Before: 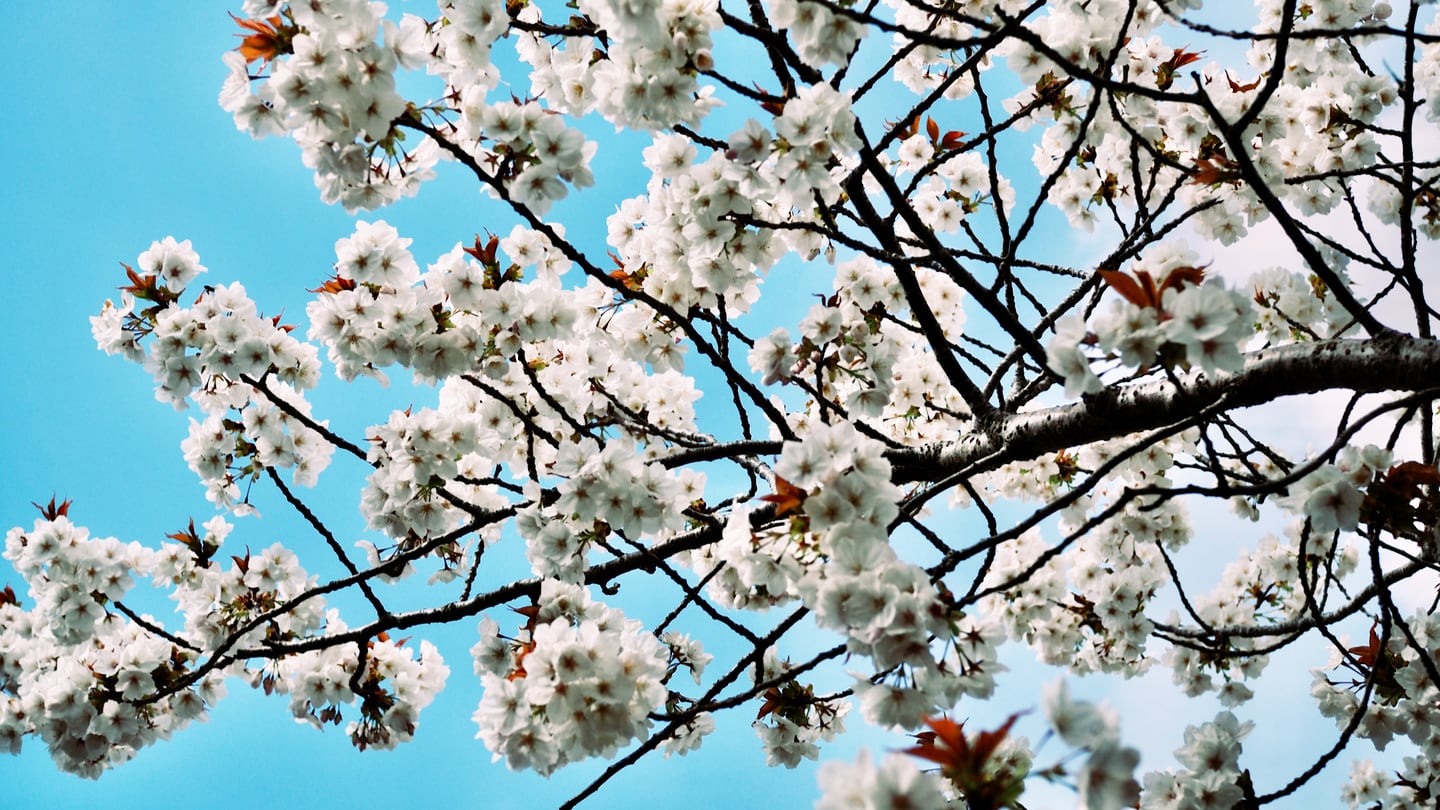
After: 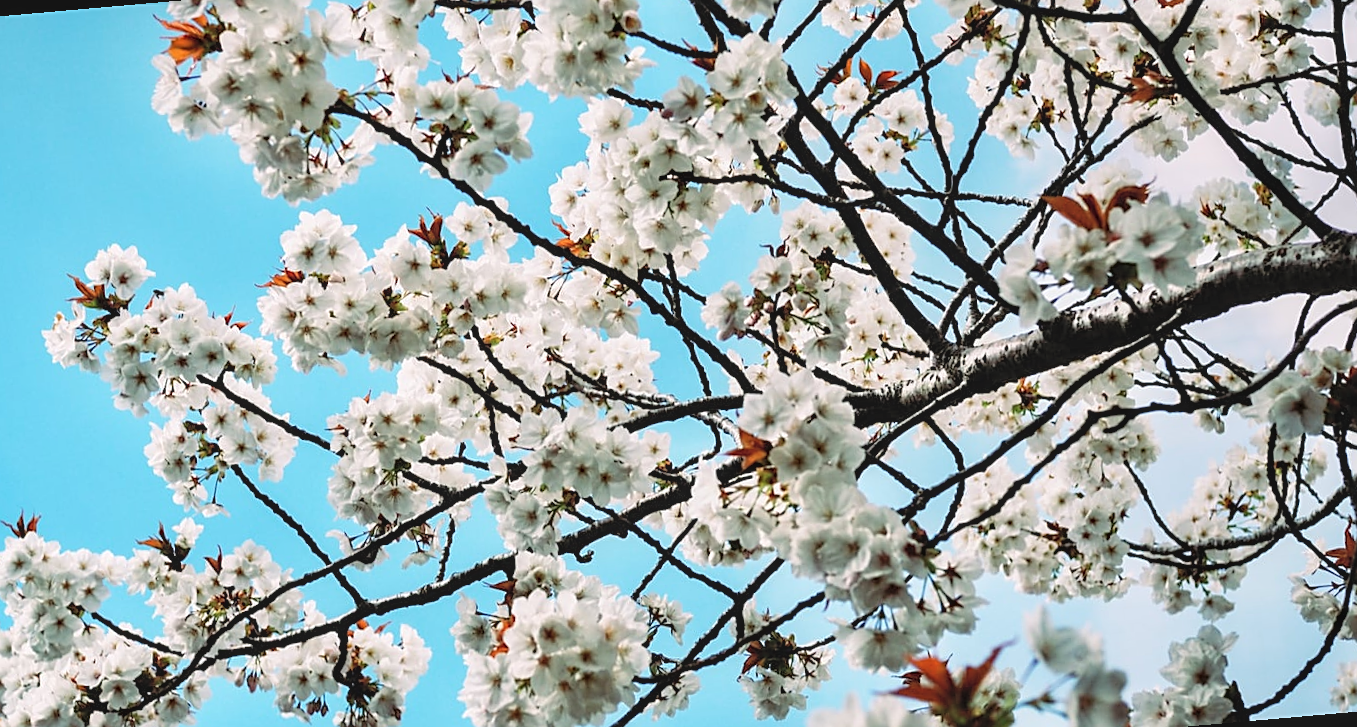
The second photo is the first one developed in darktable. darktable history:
local contrast: detail 110%
rotate and perspective: rotation -5°, crop left 0.05, crop right 0.952, crop top 0.11, crop bottom 0.89
contrast brightness saturation: brightness 0.15
sharpen: on, module defaults
